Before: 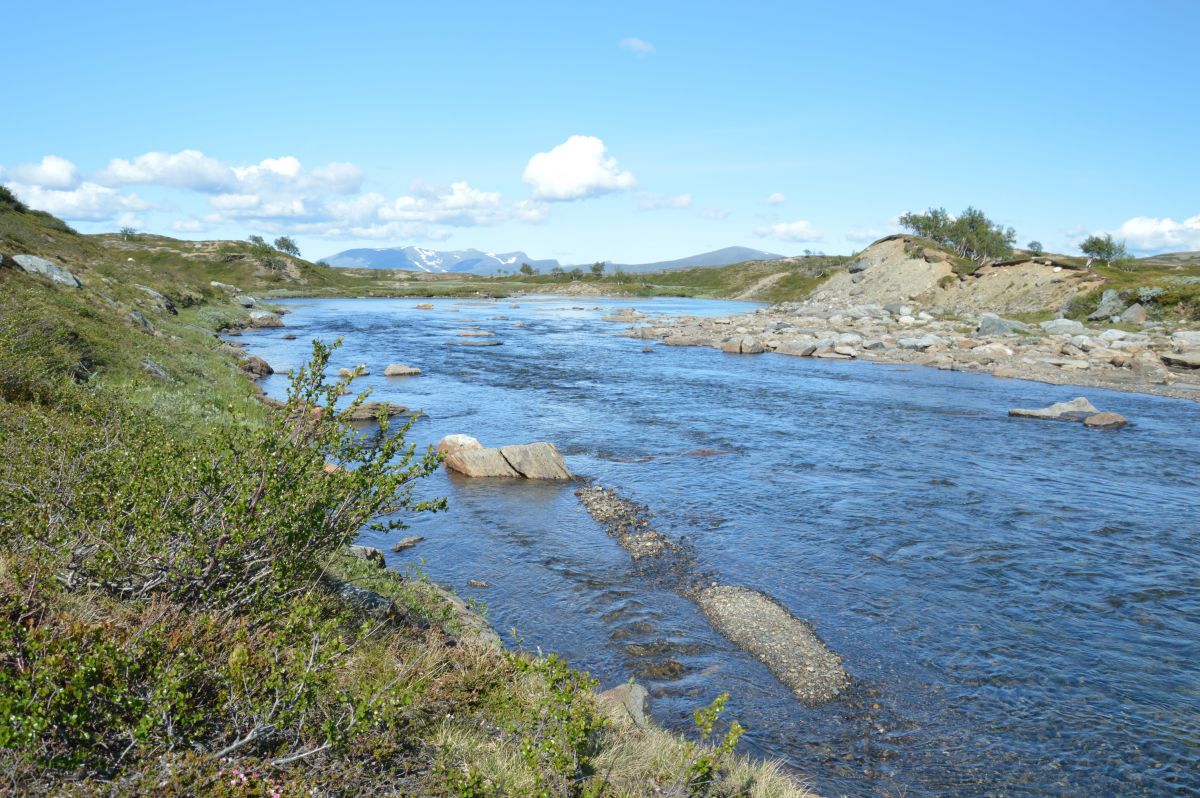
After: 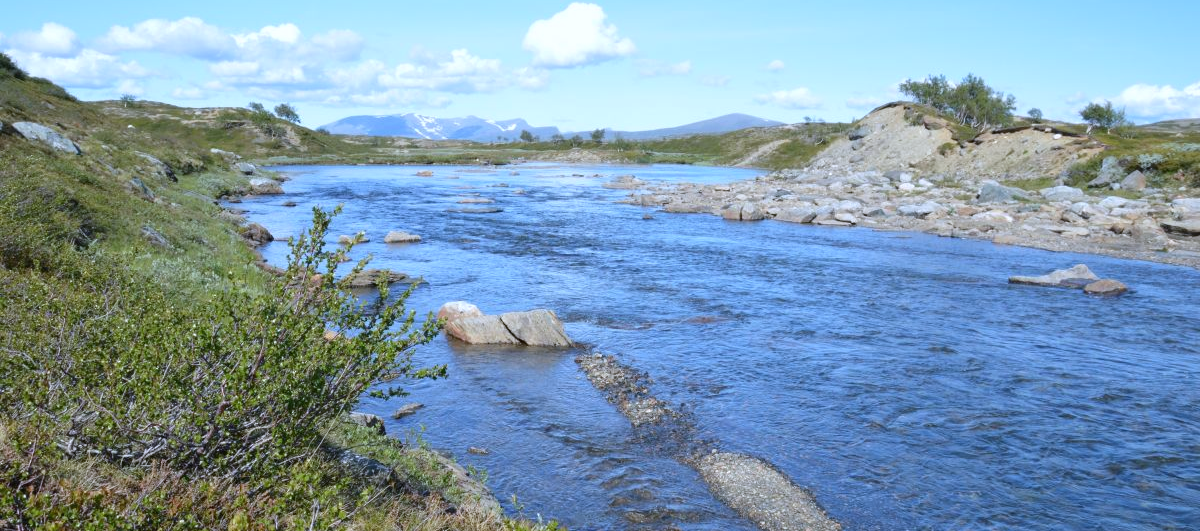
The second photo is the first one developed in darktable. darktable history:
crop: top 16.727%, bottom 16.727%
white balance: red 0.967, blue 1.119, emerald 0.756
